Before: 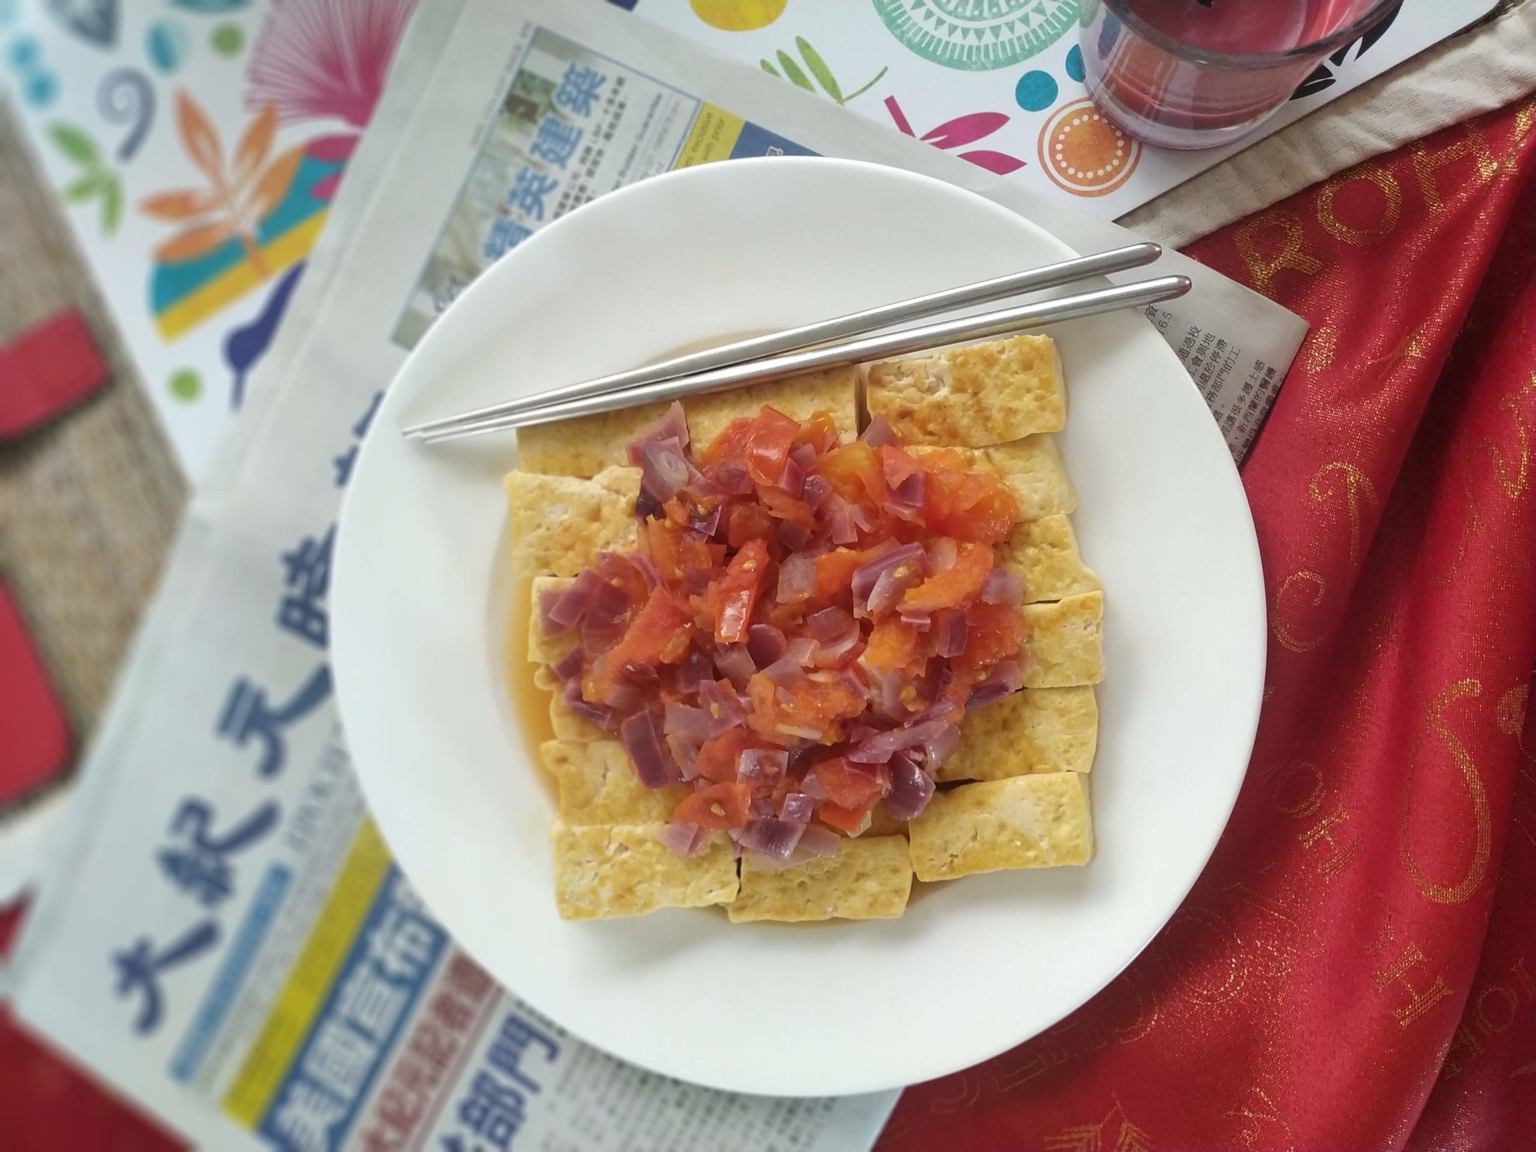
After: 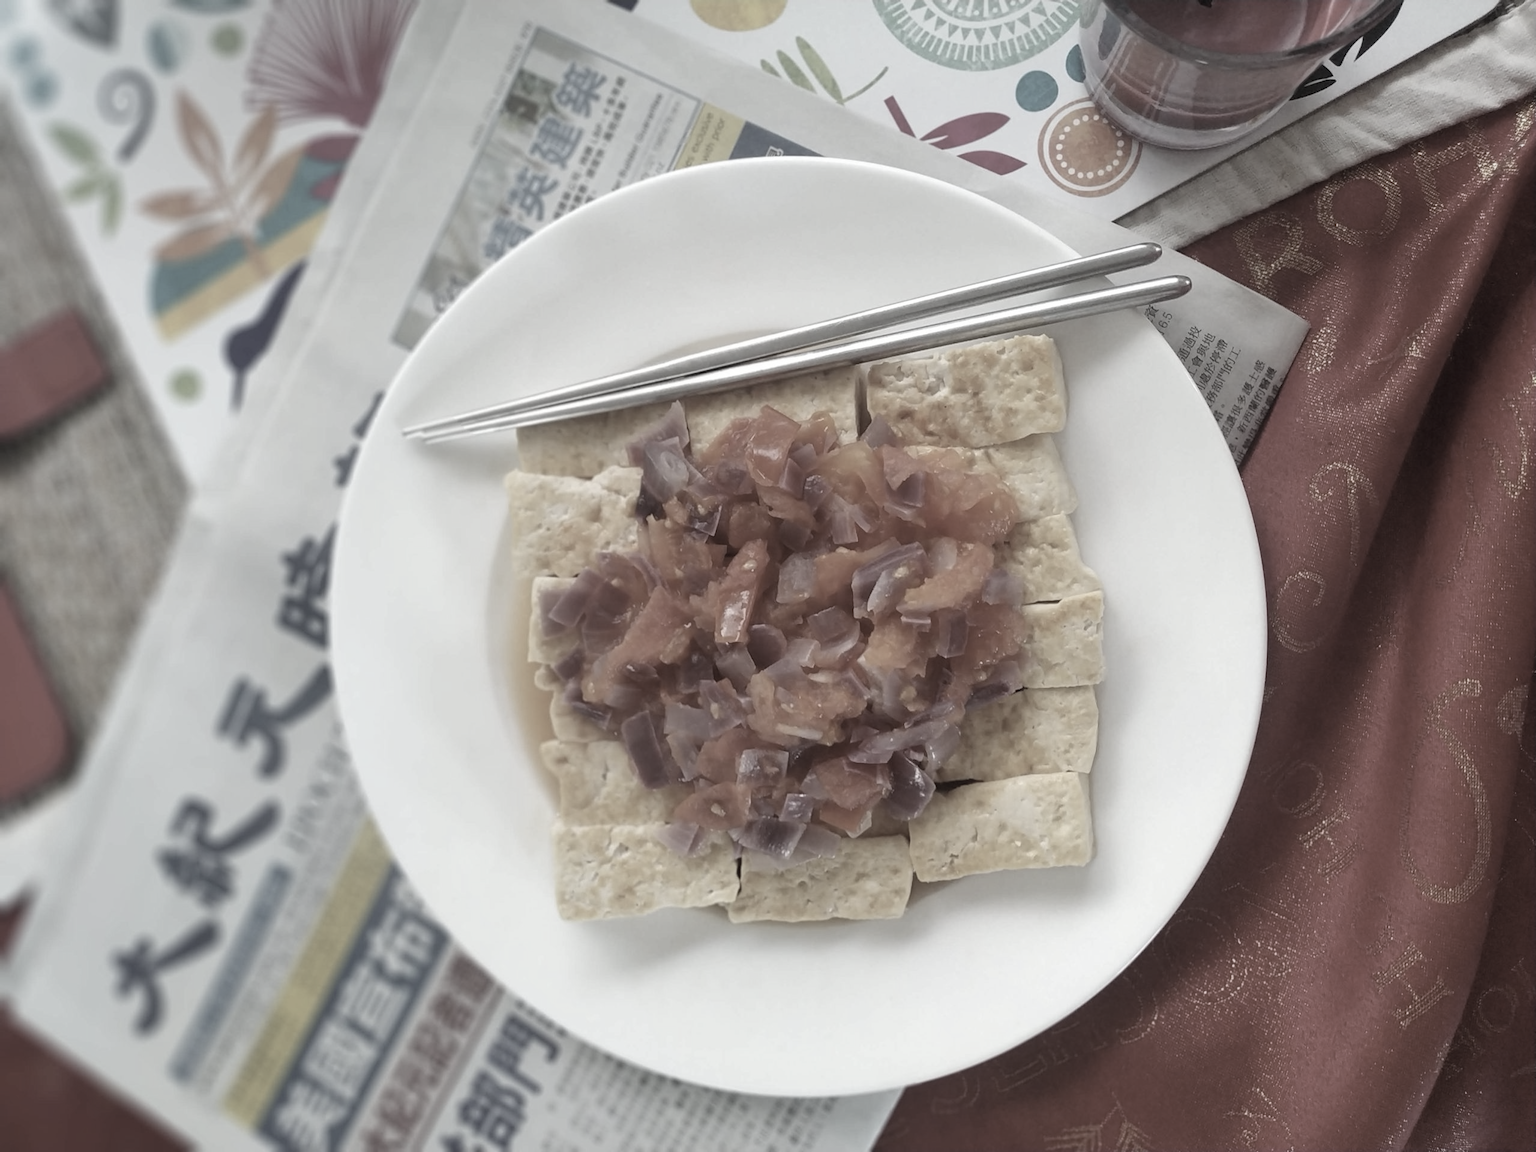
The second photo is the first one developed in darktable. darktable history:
color correction: highlights b* -0.057, saturation 0.25
